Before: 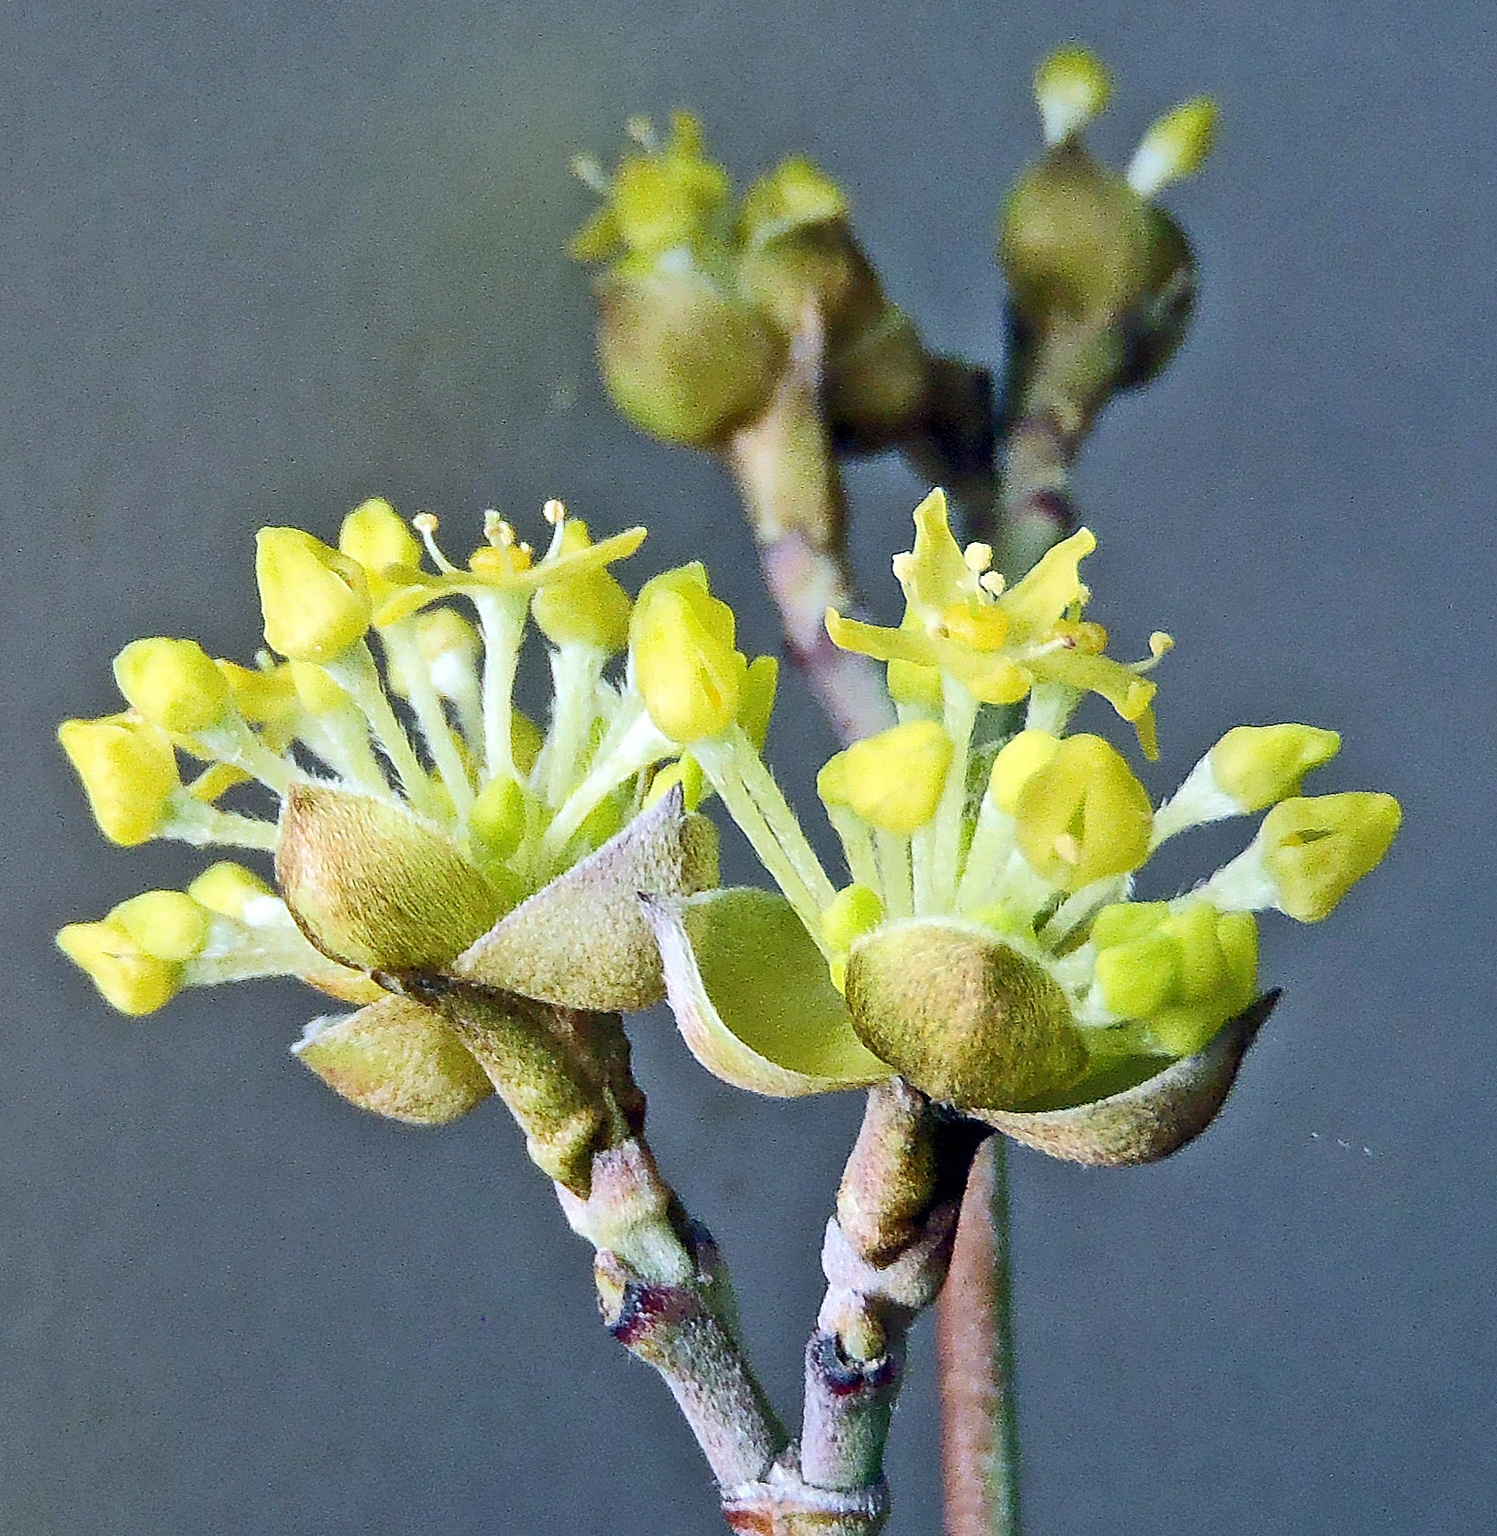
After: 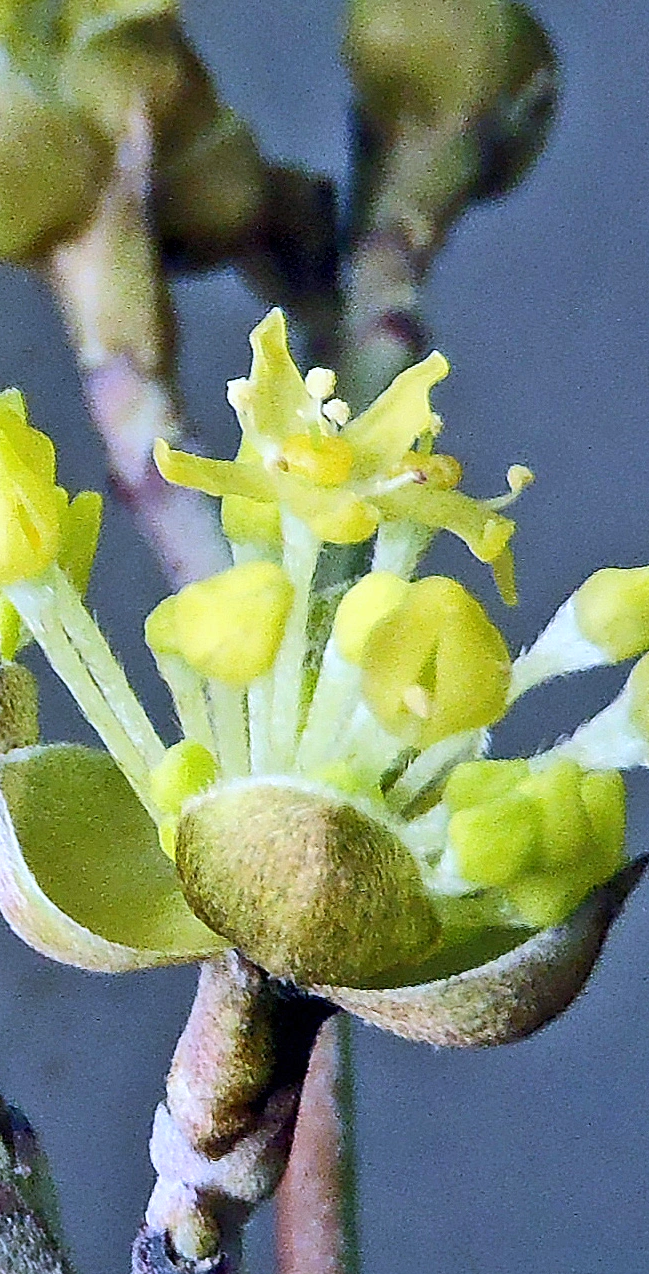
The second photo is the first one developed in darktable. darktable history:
crop: left 45.721%, top 13.393%, right 14.118%, bottom 10.01%
white balance: red 0.967, blue 1.119, emerald 0.756
